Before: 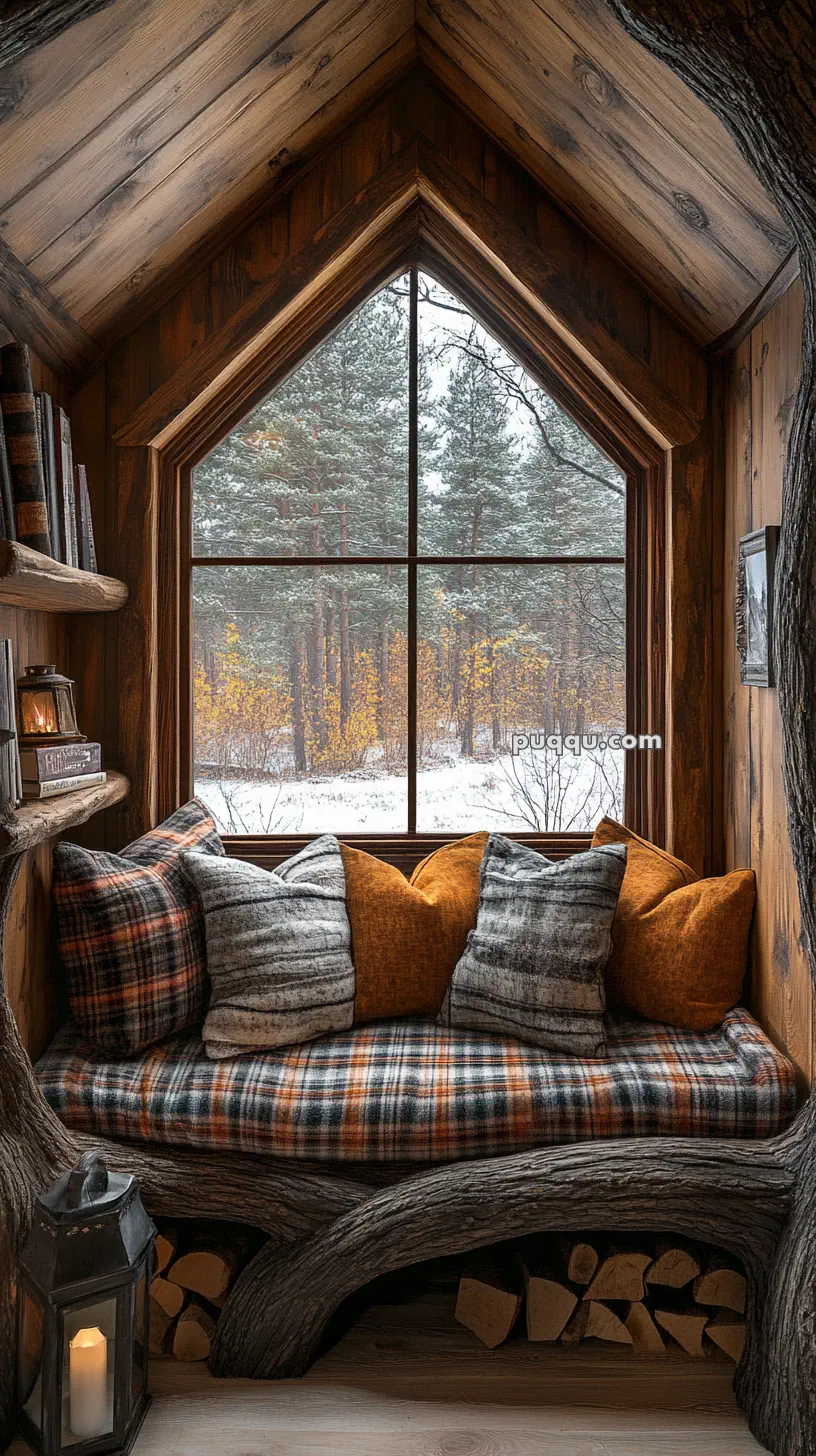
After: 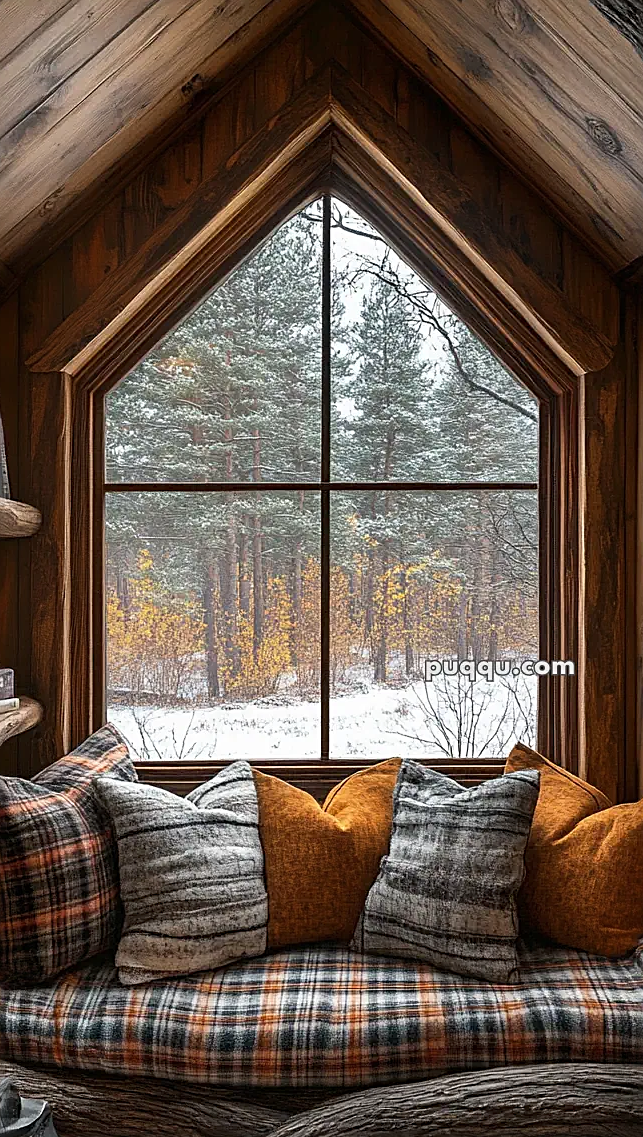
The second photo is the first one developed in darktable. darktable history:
crop and rotate: left 10.77%, top 5.1%, right 10.41%, bottom 16.76%
sharpen: on, module defaults
